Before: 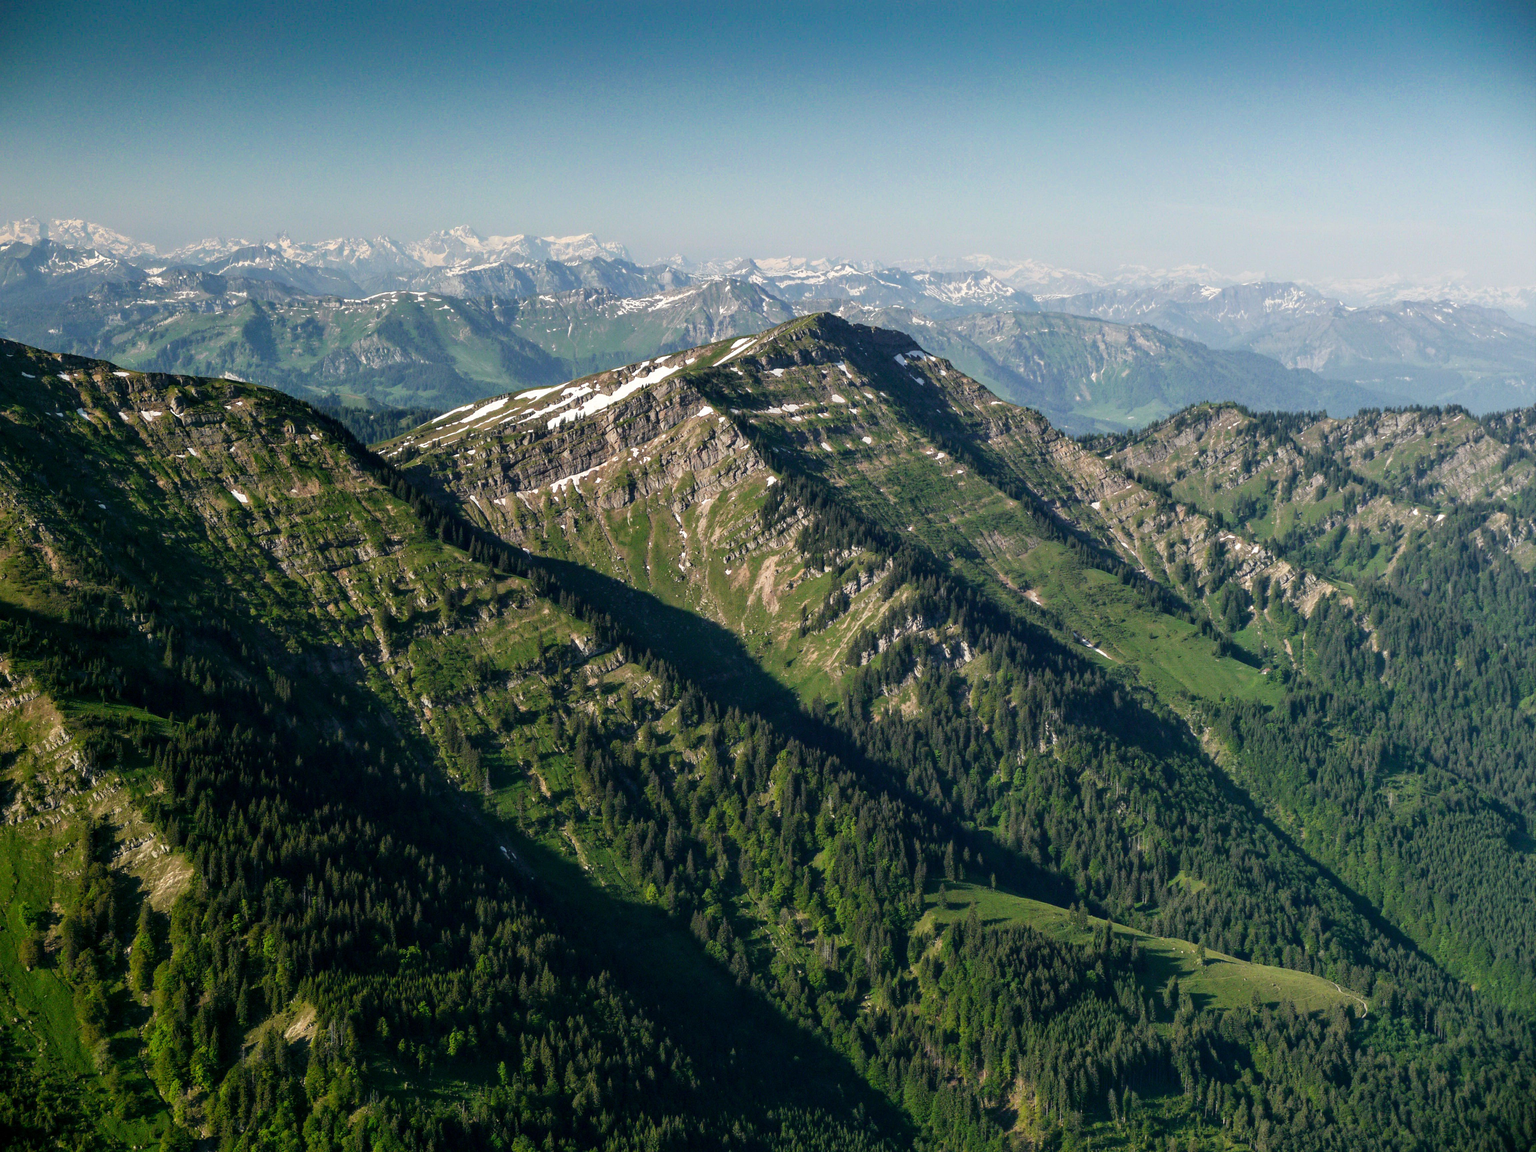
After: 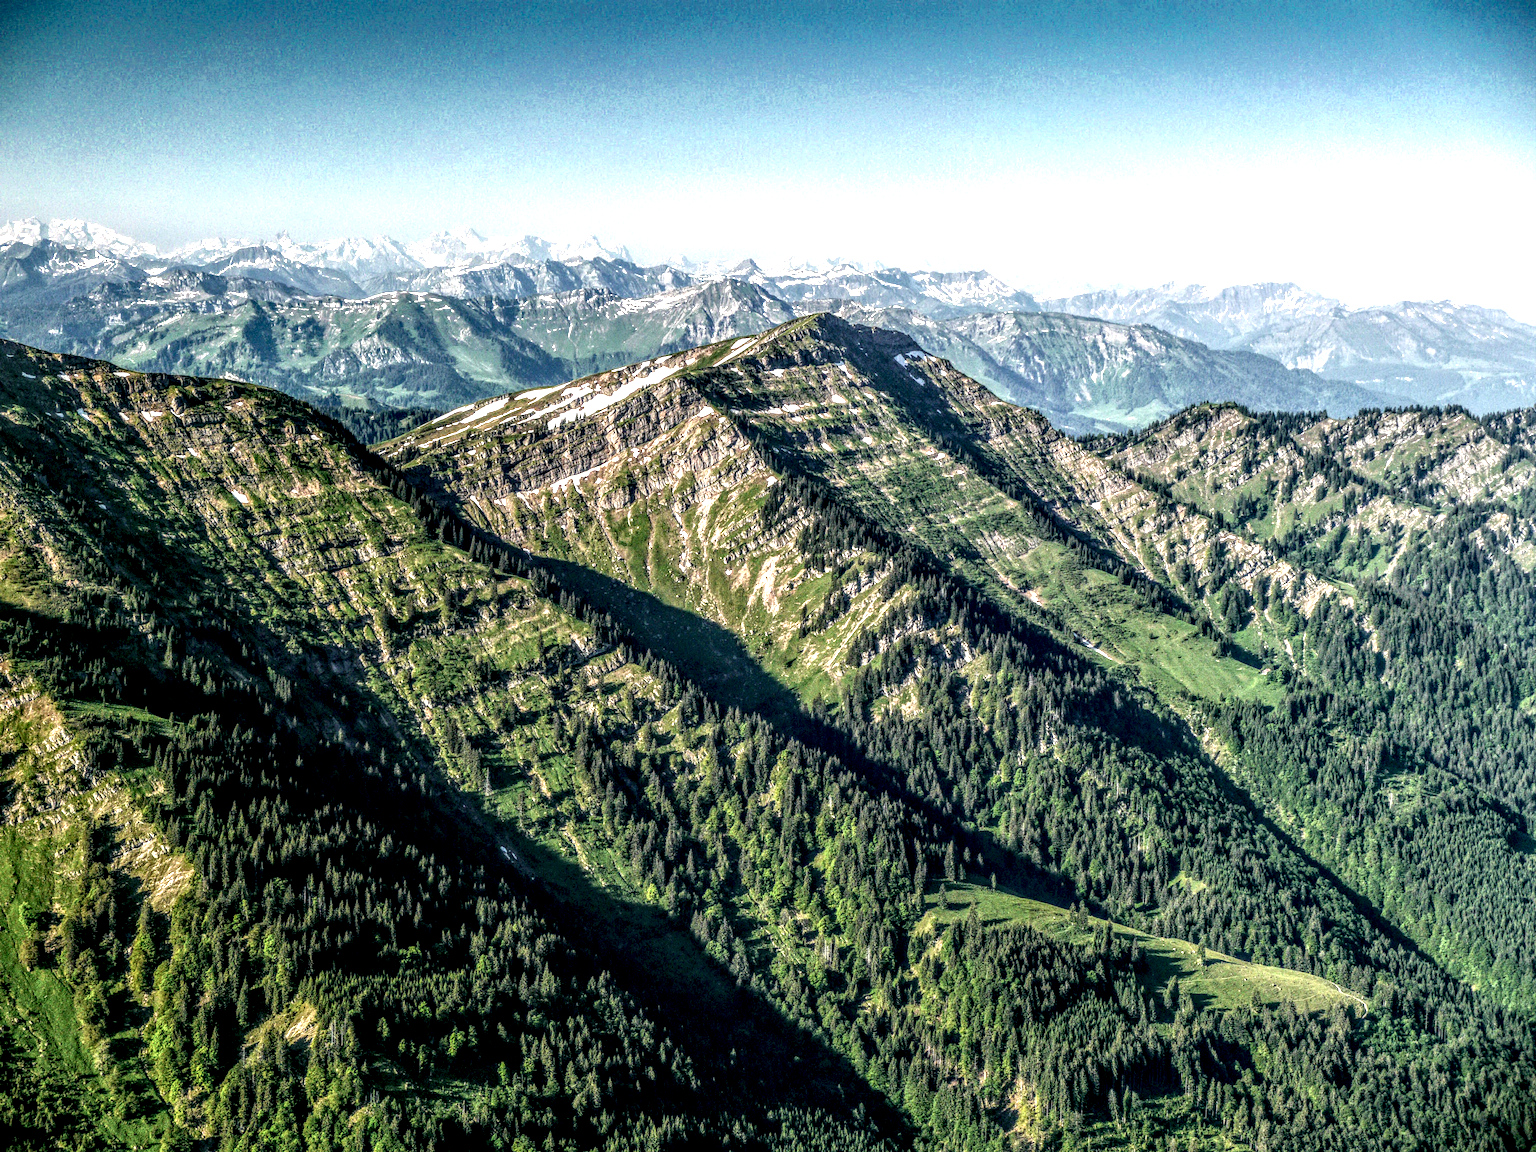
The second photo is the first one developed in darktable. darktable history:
local contrast: highlights 4%, shadows 6%, detail 299%, midtone range 0.305
exposure: black level correction 0, exposure 0.682 EV, compensate highlight preservation false
